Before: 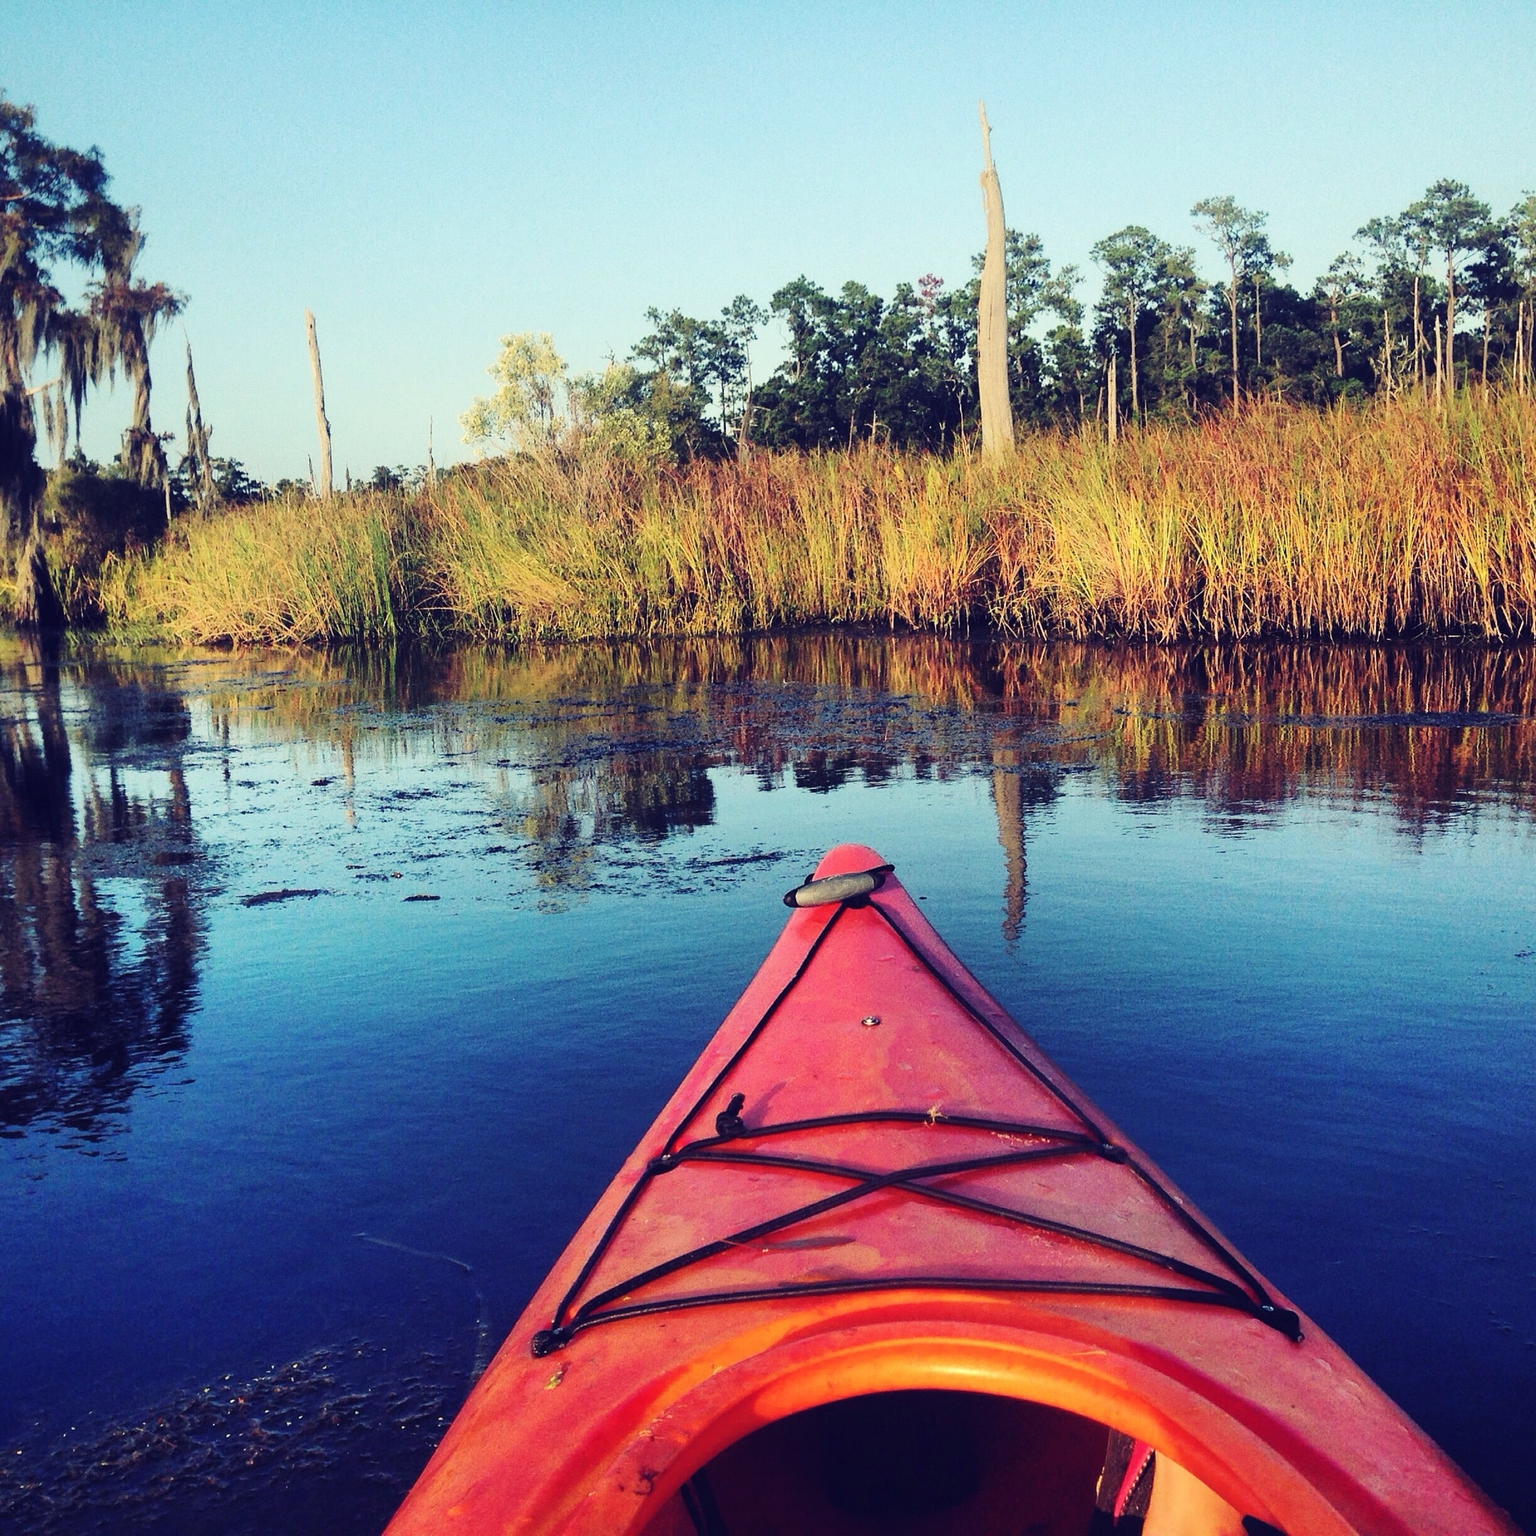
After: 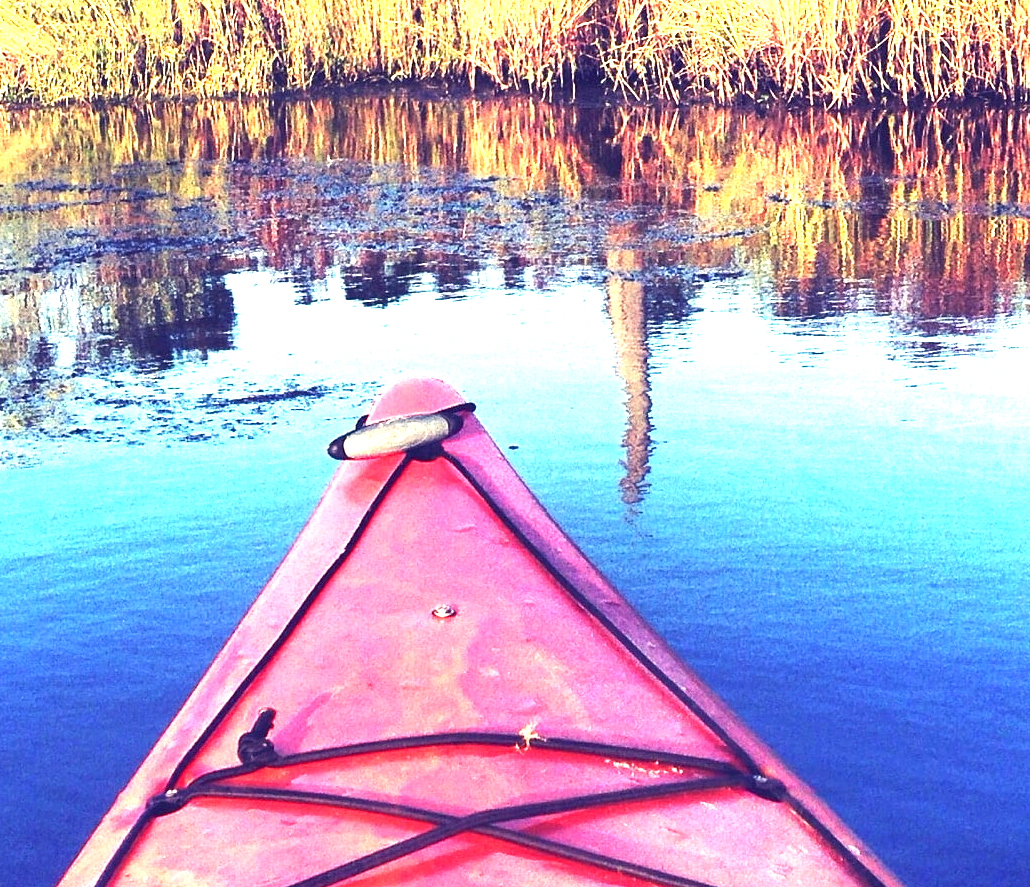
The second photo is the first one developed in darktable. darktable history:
crop: left 35.03%, top 36.625%, right 14.663%, bottom 20.057%
tone equalizer: on, module defaults
exposure: exposure 2 EV, compensate exposure bias true, compensate highlight preservation false
